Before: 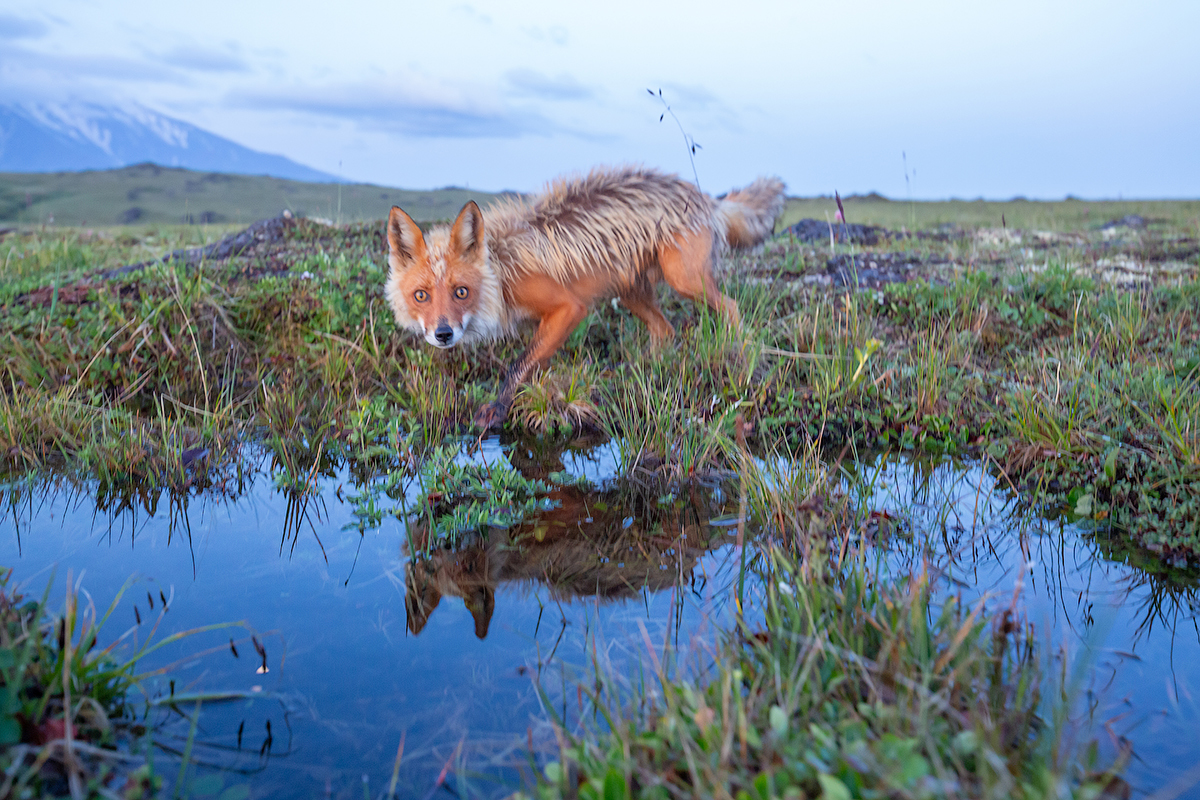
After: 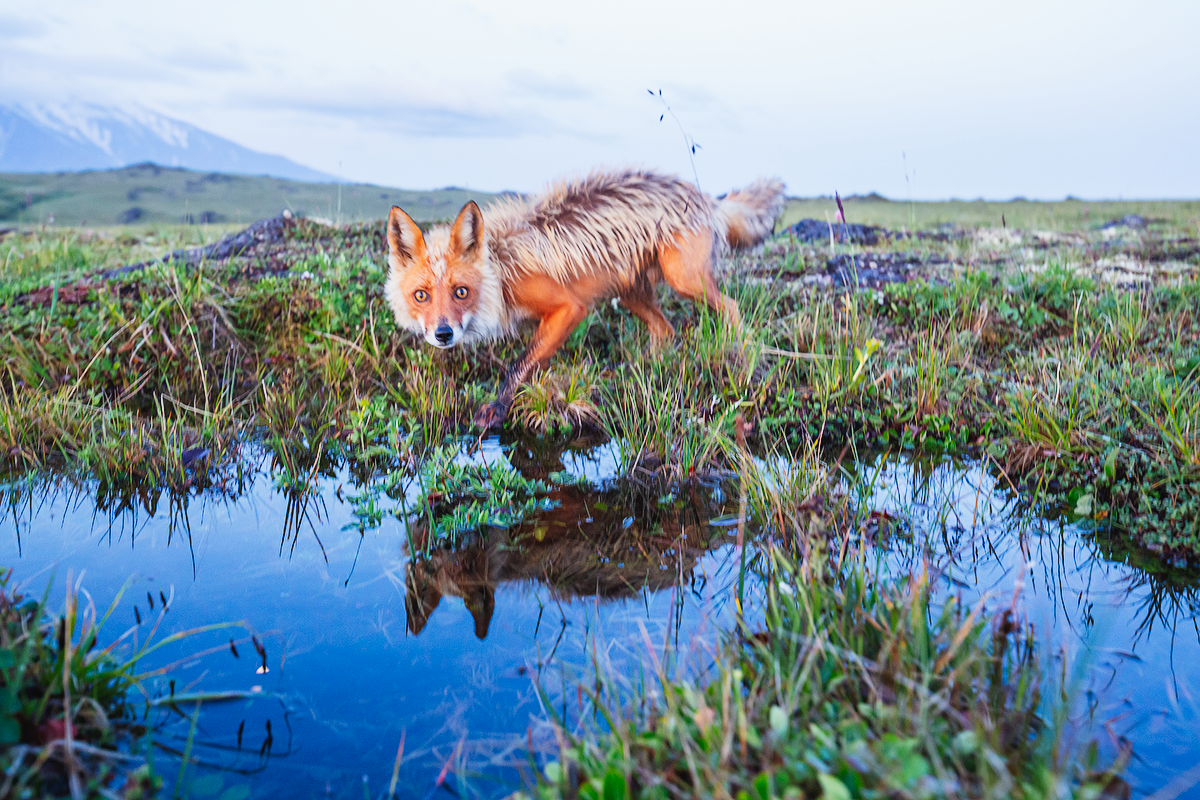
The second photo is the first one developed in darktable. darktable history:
tone curve: curves: ch0 [(0, 0.028) (0.037, 0.05) (0.123, 0.108) (0.19, 0.164) (0.269, 0.247) (0.475, 0.533) (0.595, 0.695) (0.718, 0.823) (0.855, 0.913) (1, 0.982)]; ch1 [(0, 0) (0.243, 0.245) (0.427, 0.41) (0.493, 0.481) (0.505, 0.502) (0.536, 0.545) (0.56, 0.582) (0.611, 0.644) (0.769, 0.807) (1, 1)]; ch2 [(0, 0) (0.249, 0.216) (0.349, 0.321) (0.424, 0.442) (0.476, 0.483) (0.498, 0.499) (0.517, 0.519) (0.532, 0.55) (0.569, 0.608) (0.614, 0.661) (0.706, 0.75) (0.808, 0.809) (0.991, 0.968)], preserve colors none
